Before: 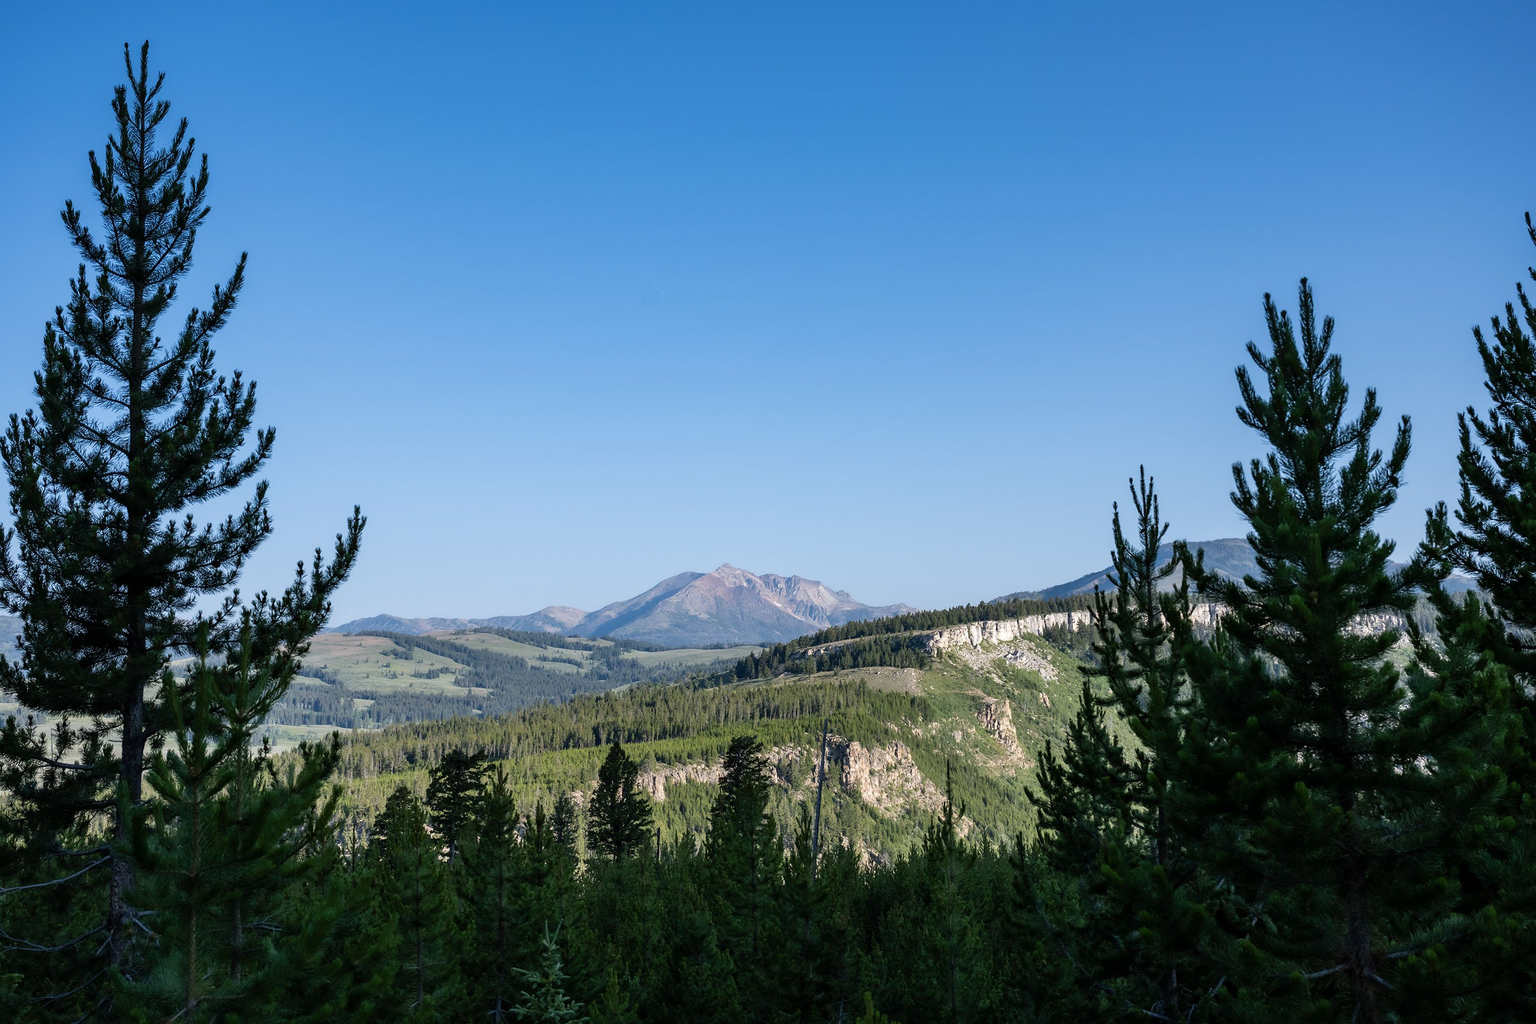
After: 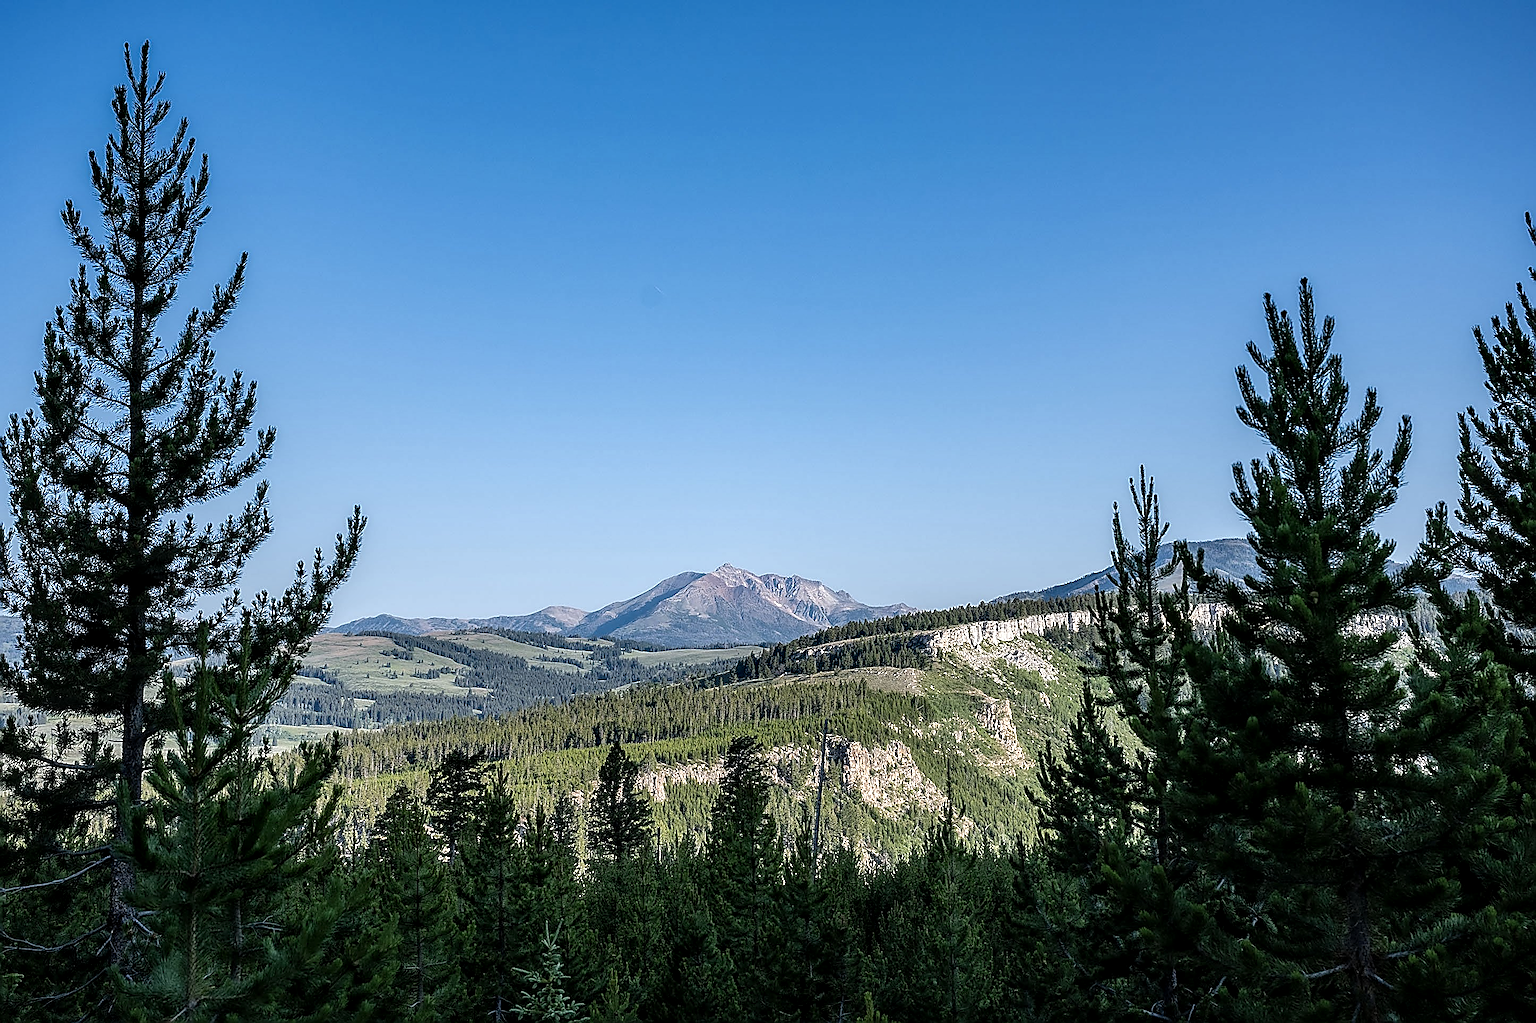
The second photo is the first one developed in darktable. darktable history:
sharpen: amount 2
local contrast: detail 150%
